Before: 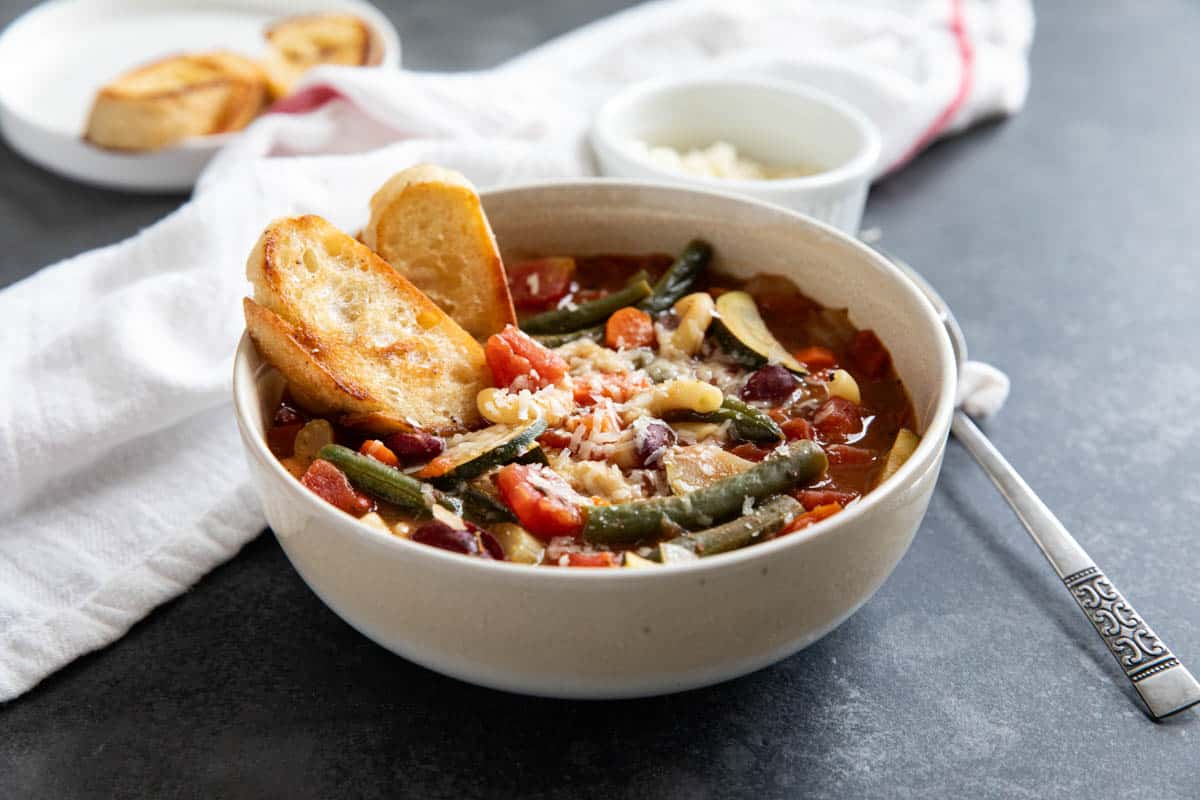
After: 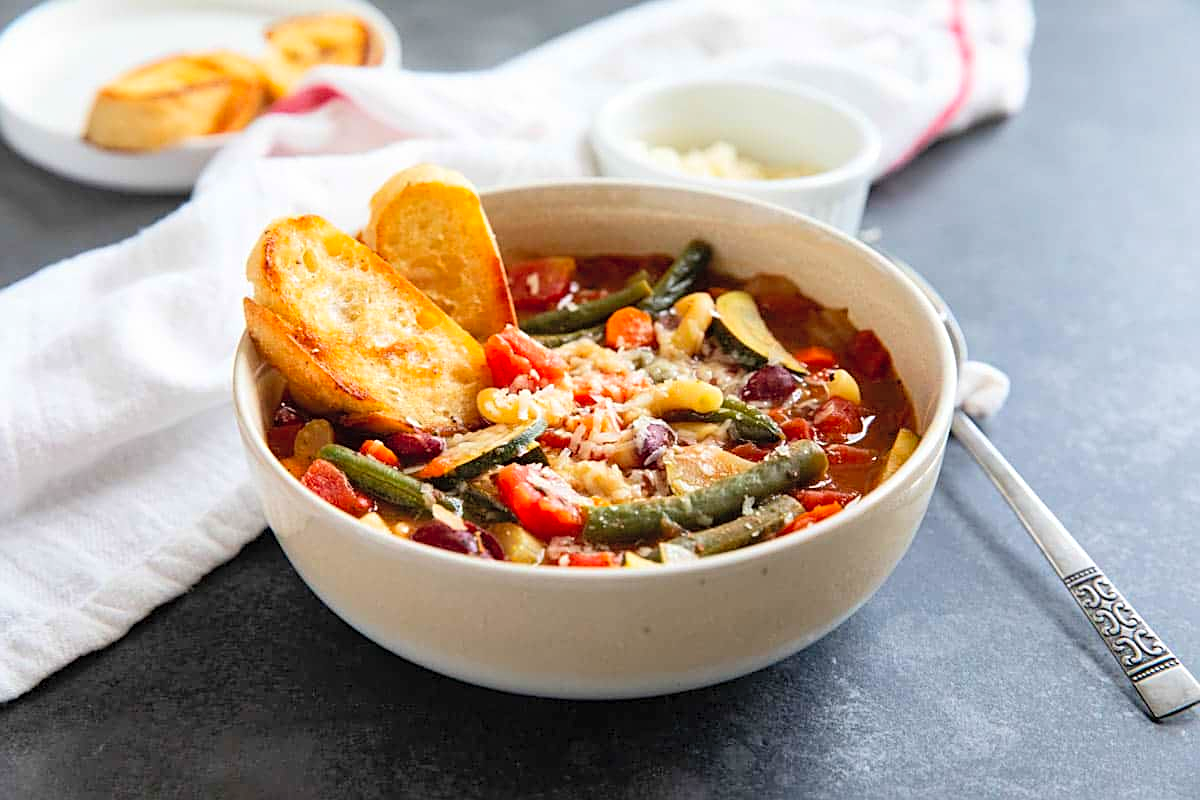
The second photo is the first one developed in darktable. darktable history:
sharpen: amount 0.49
contrast brightness saturation: contrast 0.069, brightness 0.173, saturation 0.401
